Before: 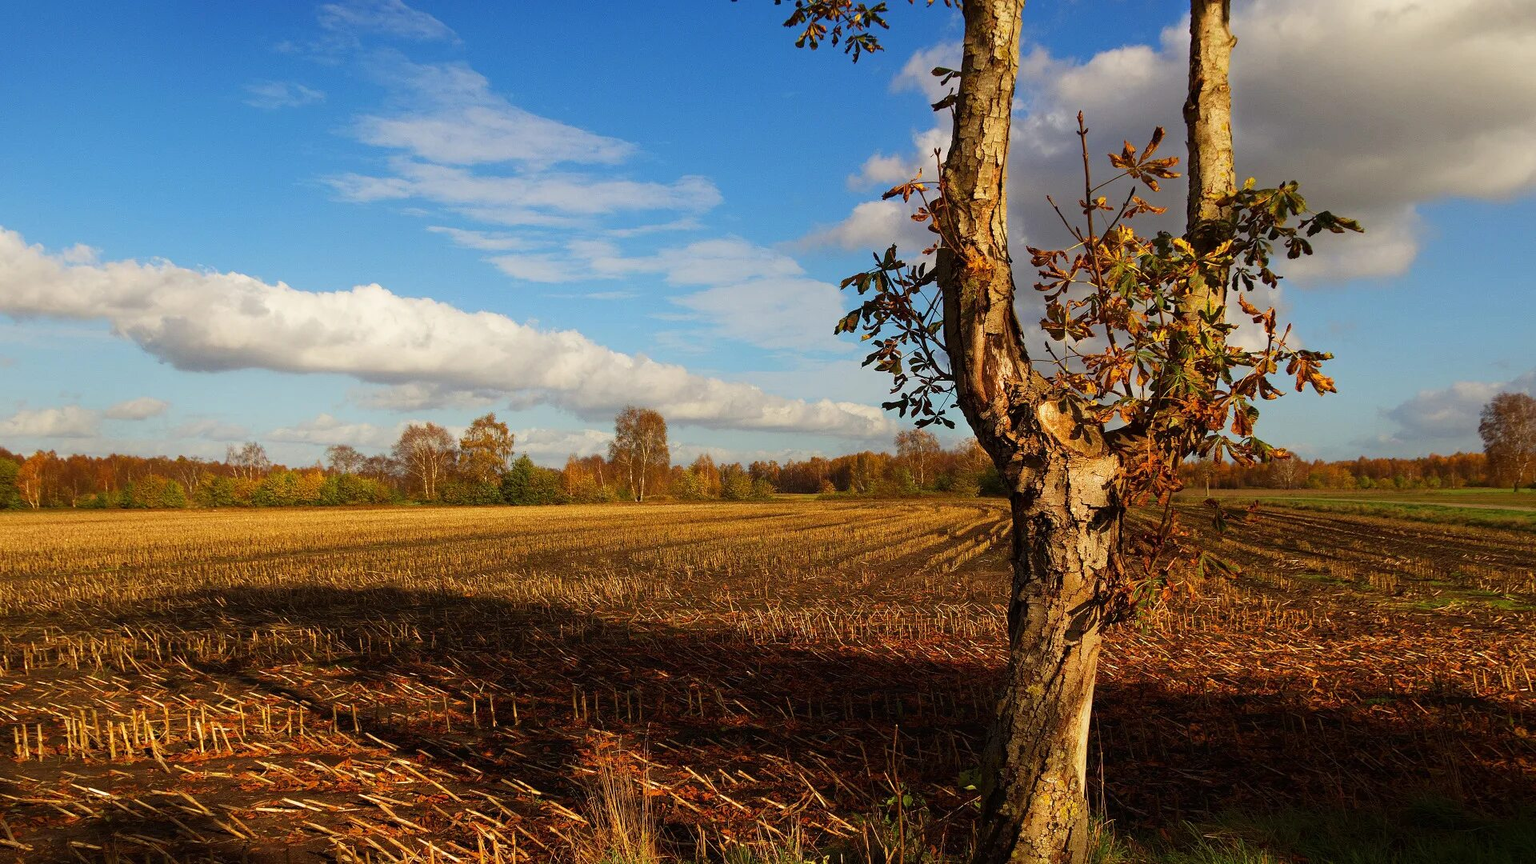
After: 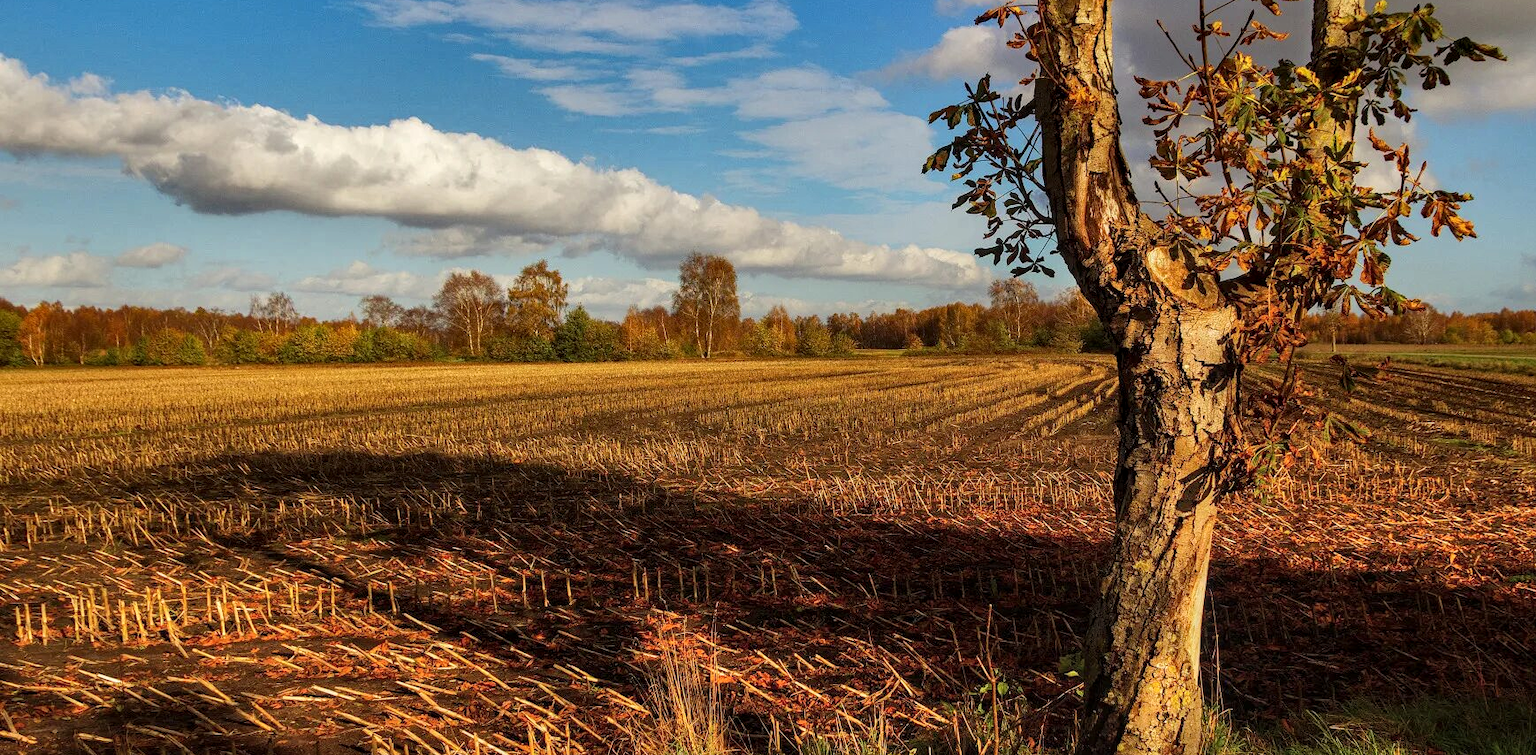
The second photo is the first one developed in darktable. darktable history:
shadows and highlights: white point adjustment 0.104, highlights -70.95, soften with gaussian
local contrast: on, module defaults
crop: top 20.558%, right 9.467%, bottom 0.275%
